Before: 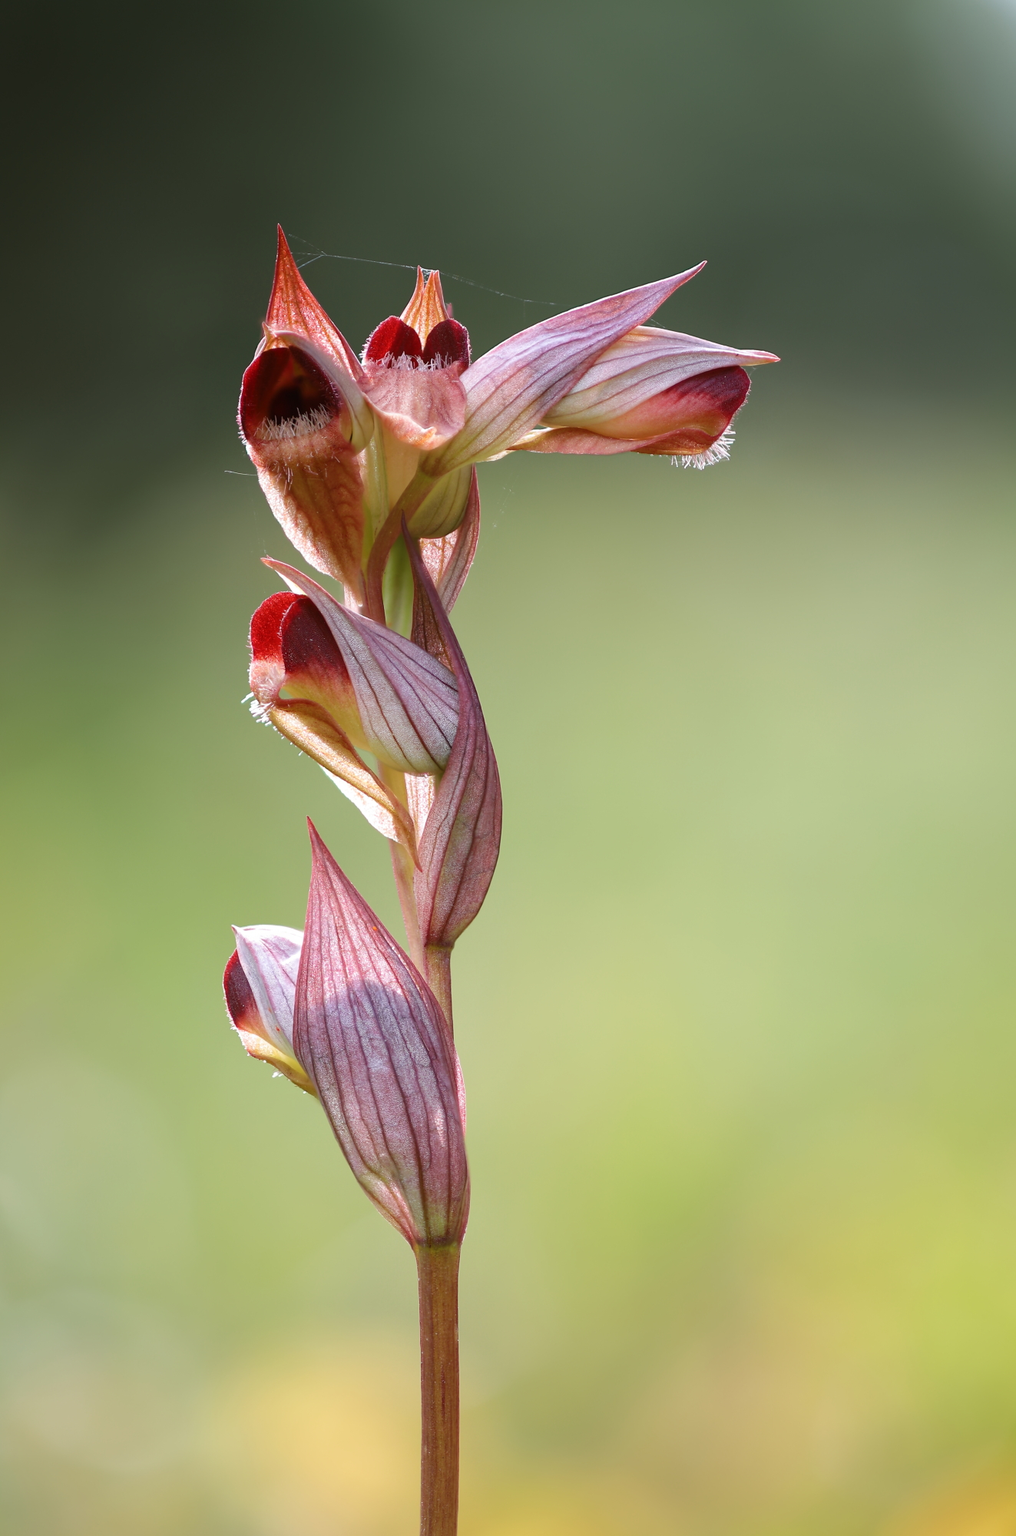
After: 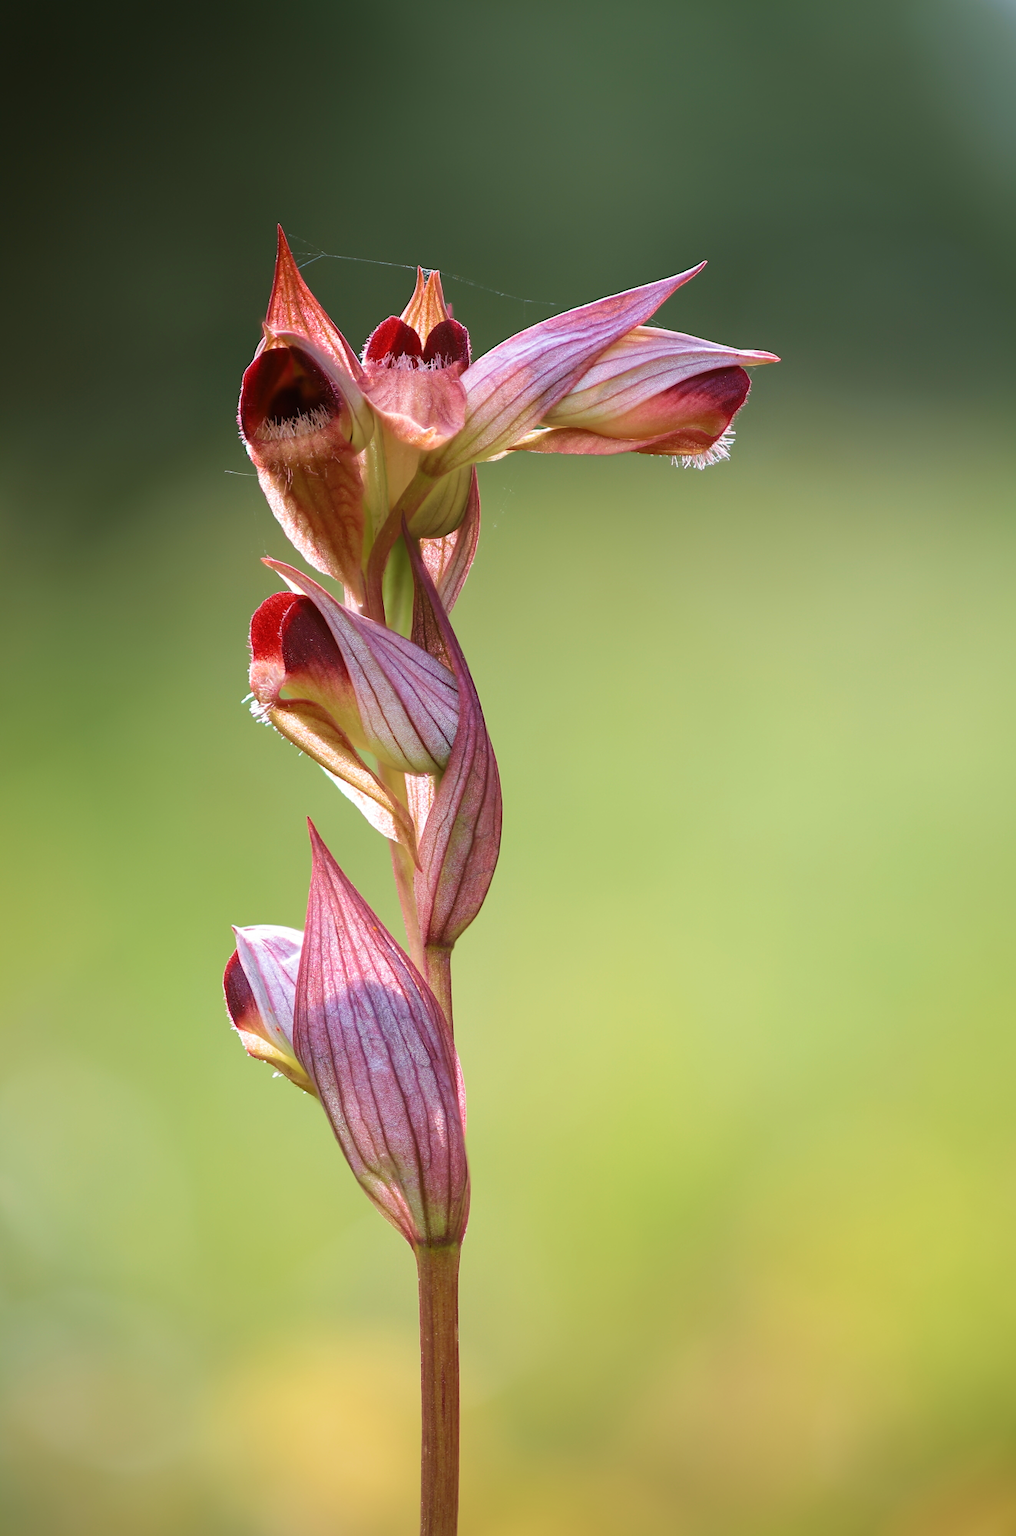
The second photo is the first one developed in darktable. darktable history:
velvia: strength 45%
vignetting: saturation 0, unbound false
